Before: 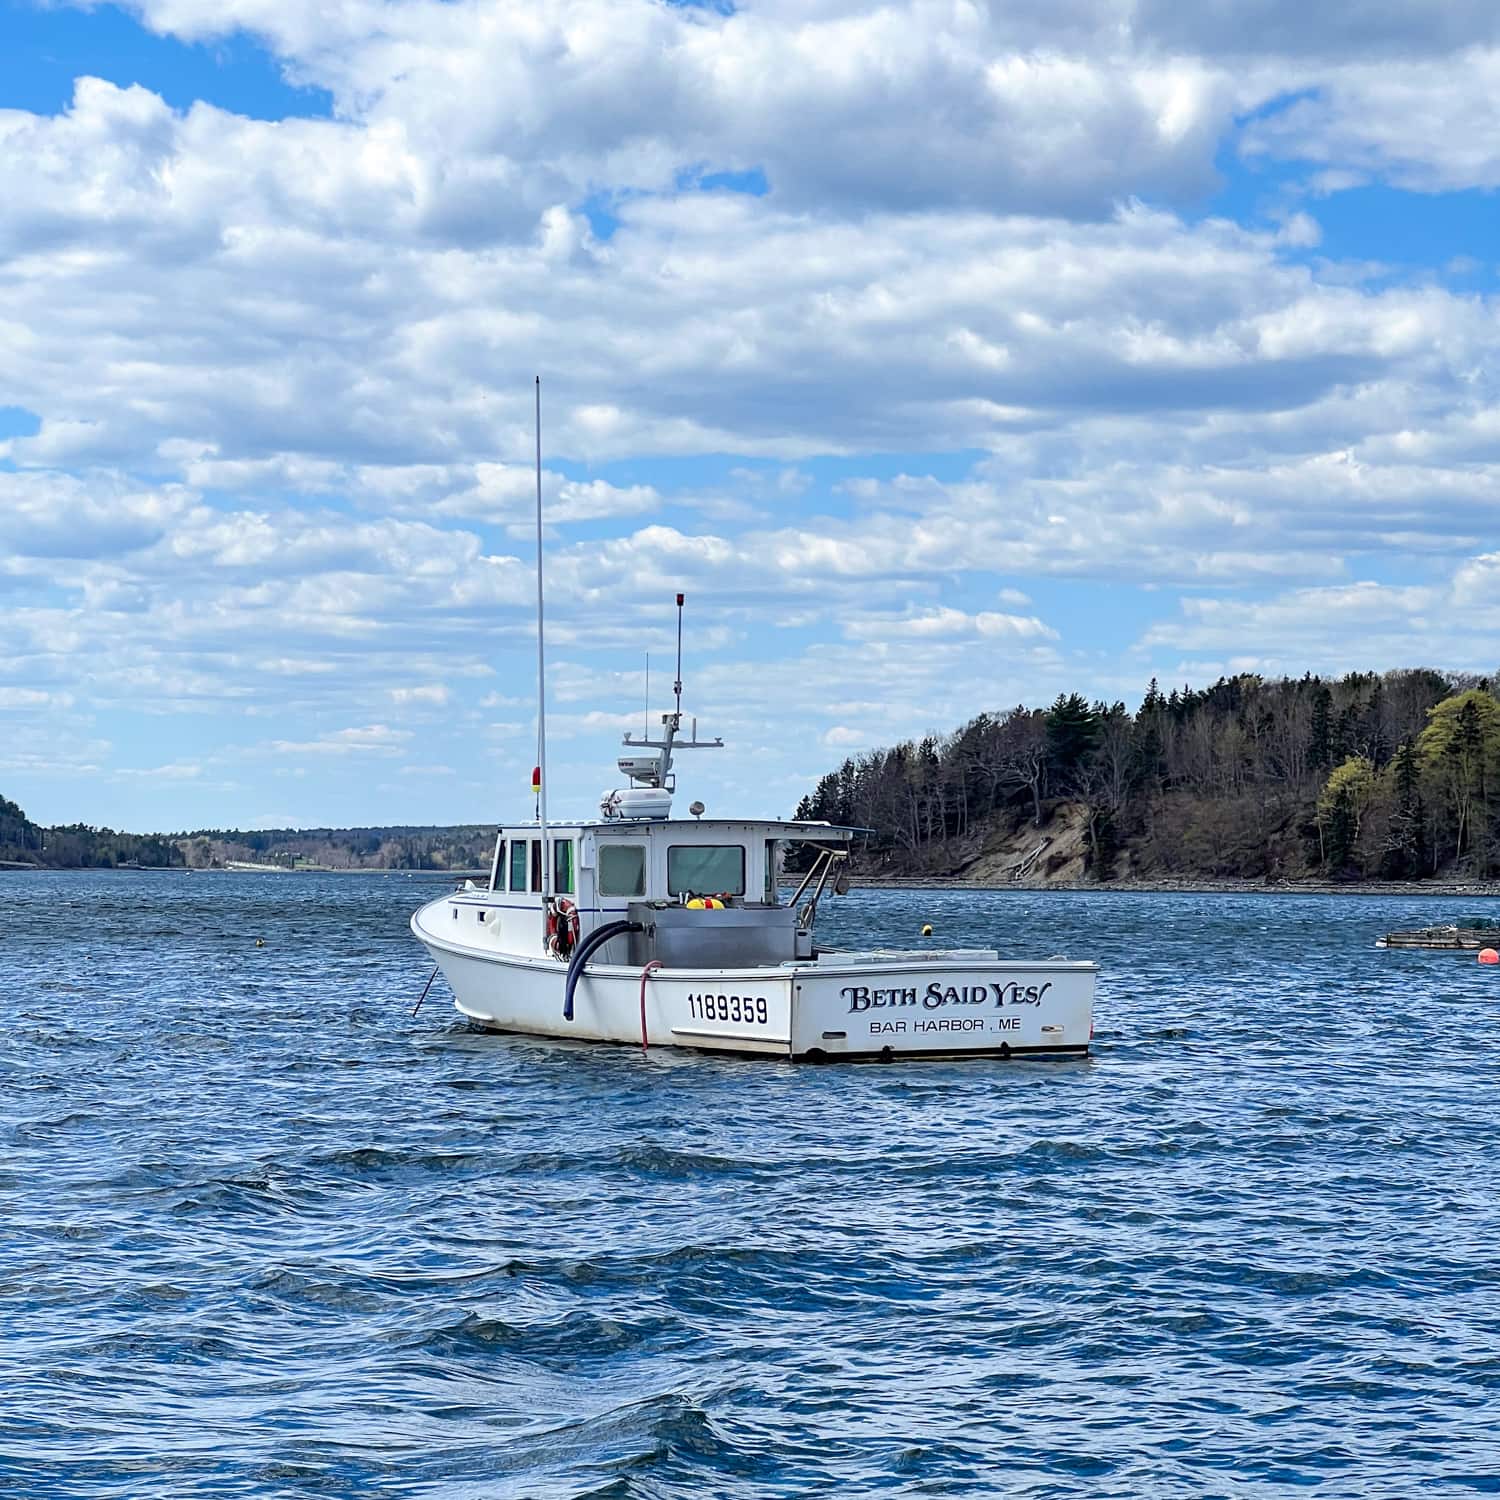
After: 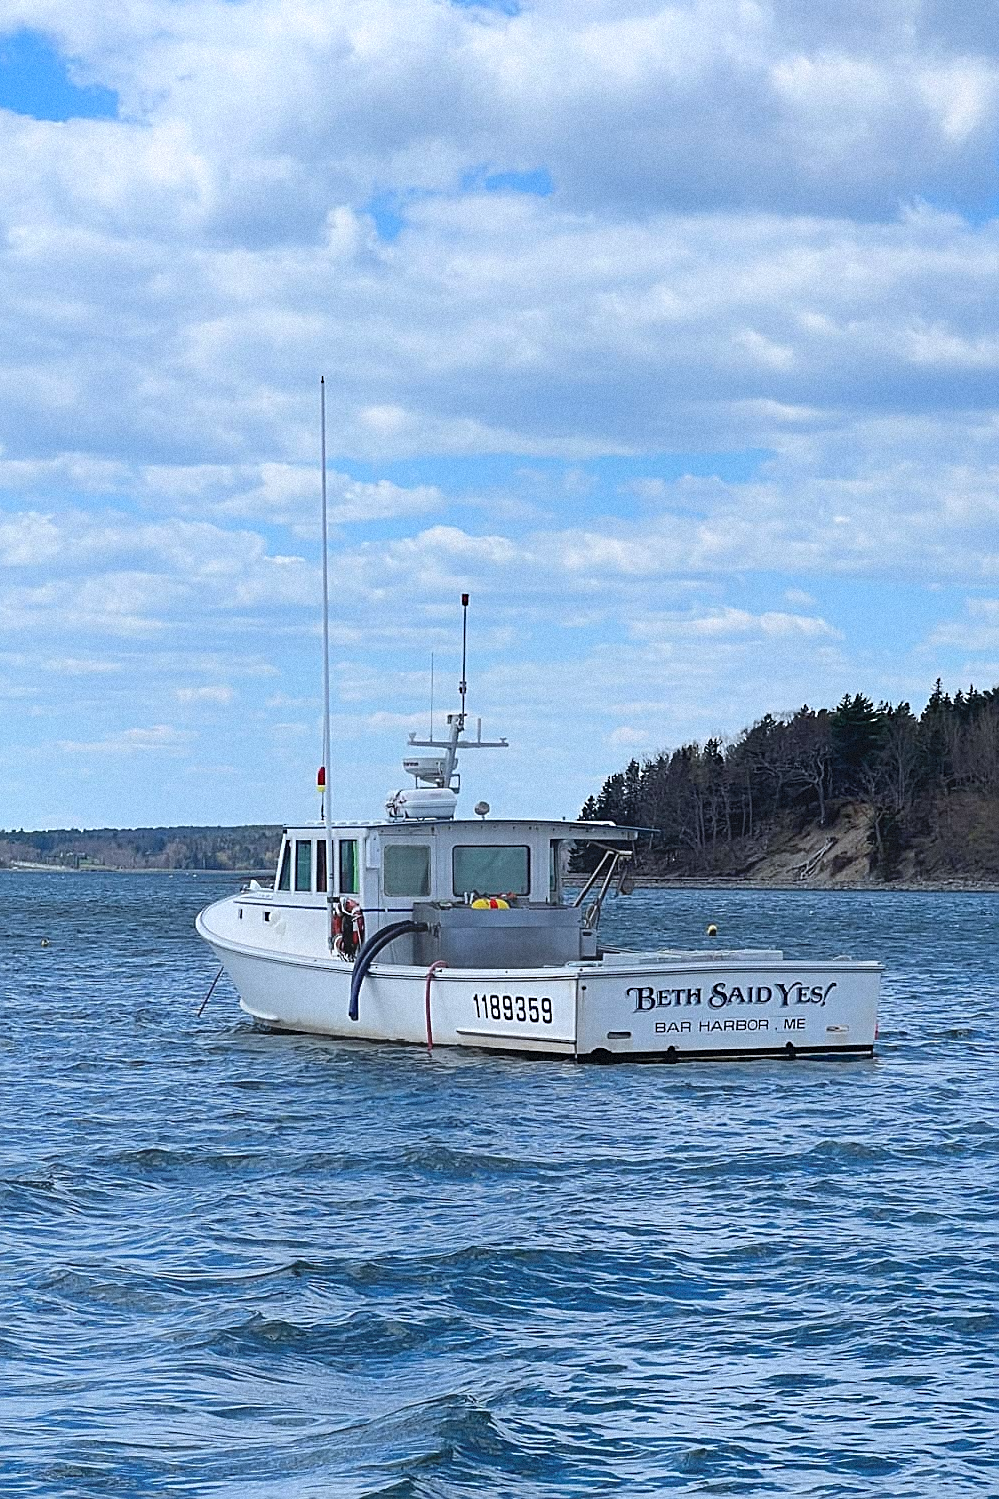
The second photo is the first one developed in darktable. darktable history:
sharpen: on, module defaults
crop and rotate: left 14.436%, right 18.898%
contrast equalizer: octaves 7, y [[0.6 ×6], [0.55 ×6], [0 ×6], [0 ×6], [0 ×6]], mix -1
grain: mid-tones bias 0%
color correction: highlights a* -0.137, highlights b* -5.91, shadows a* -0.137, shadows b* -0.137
